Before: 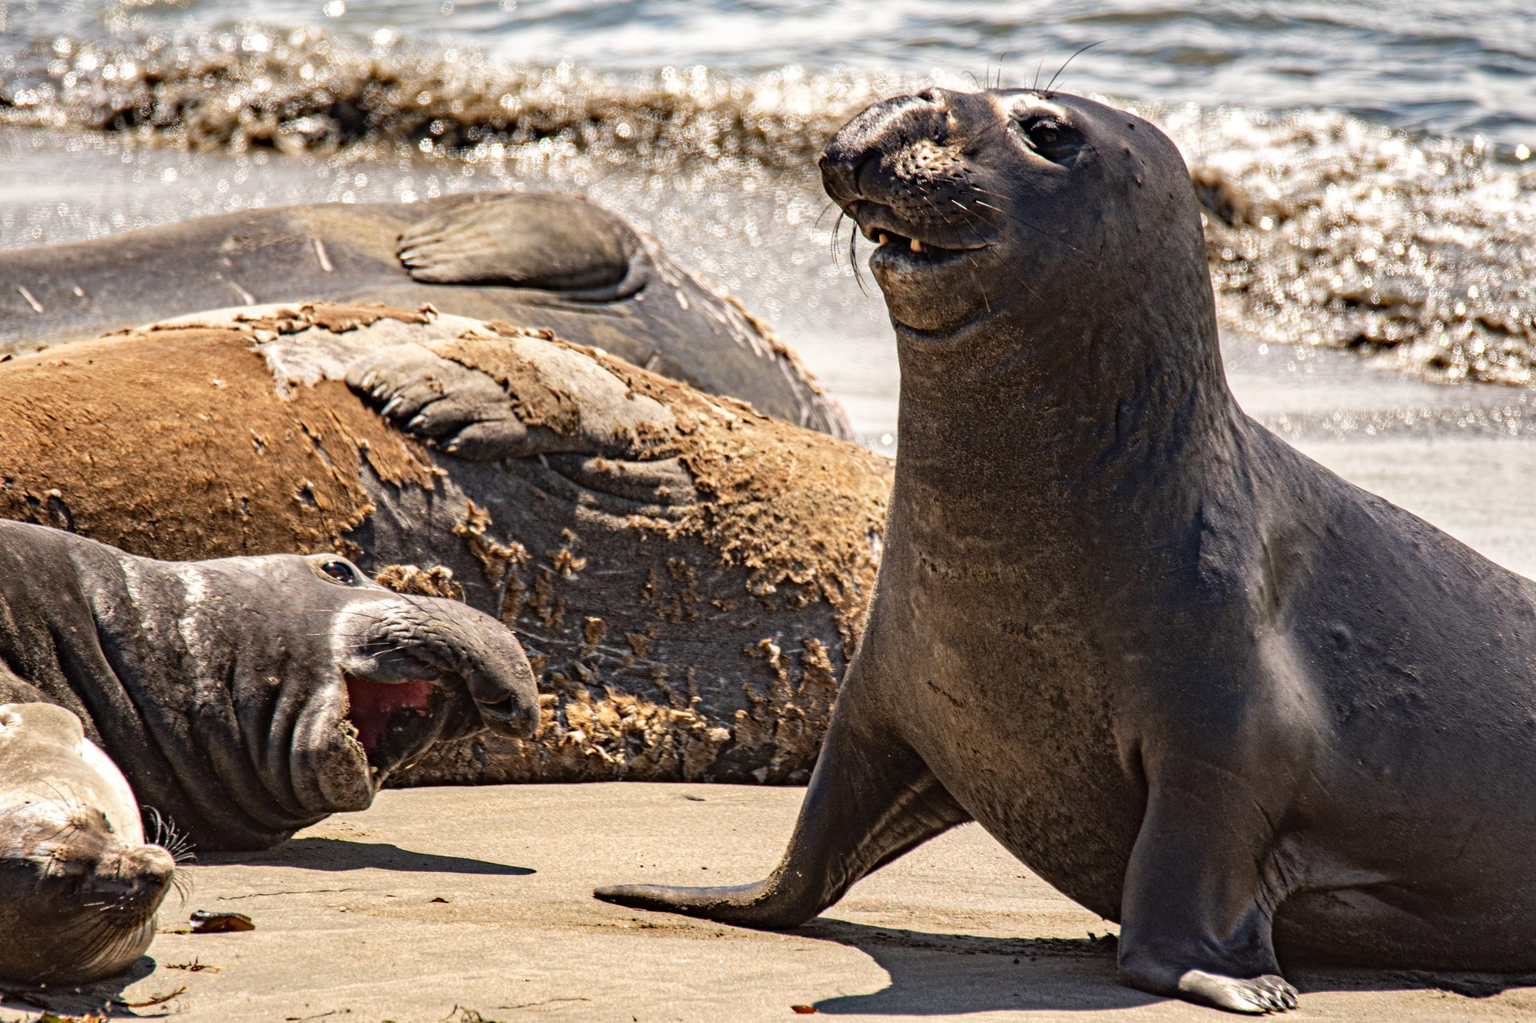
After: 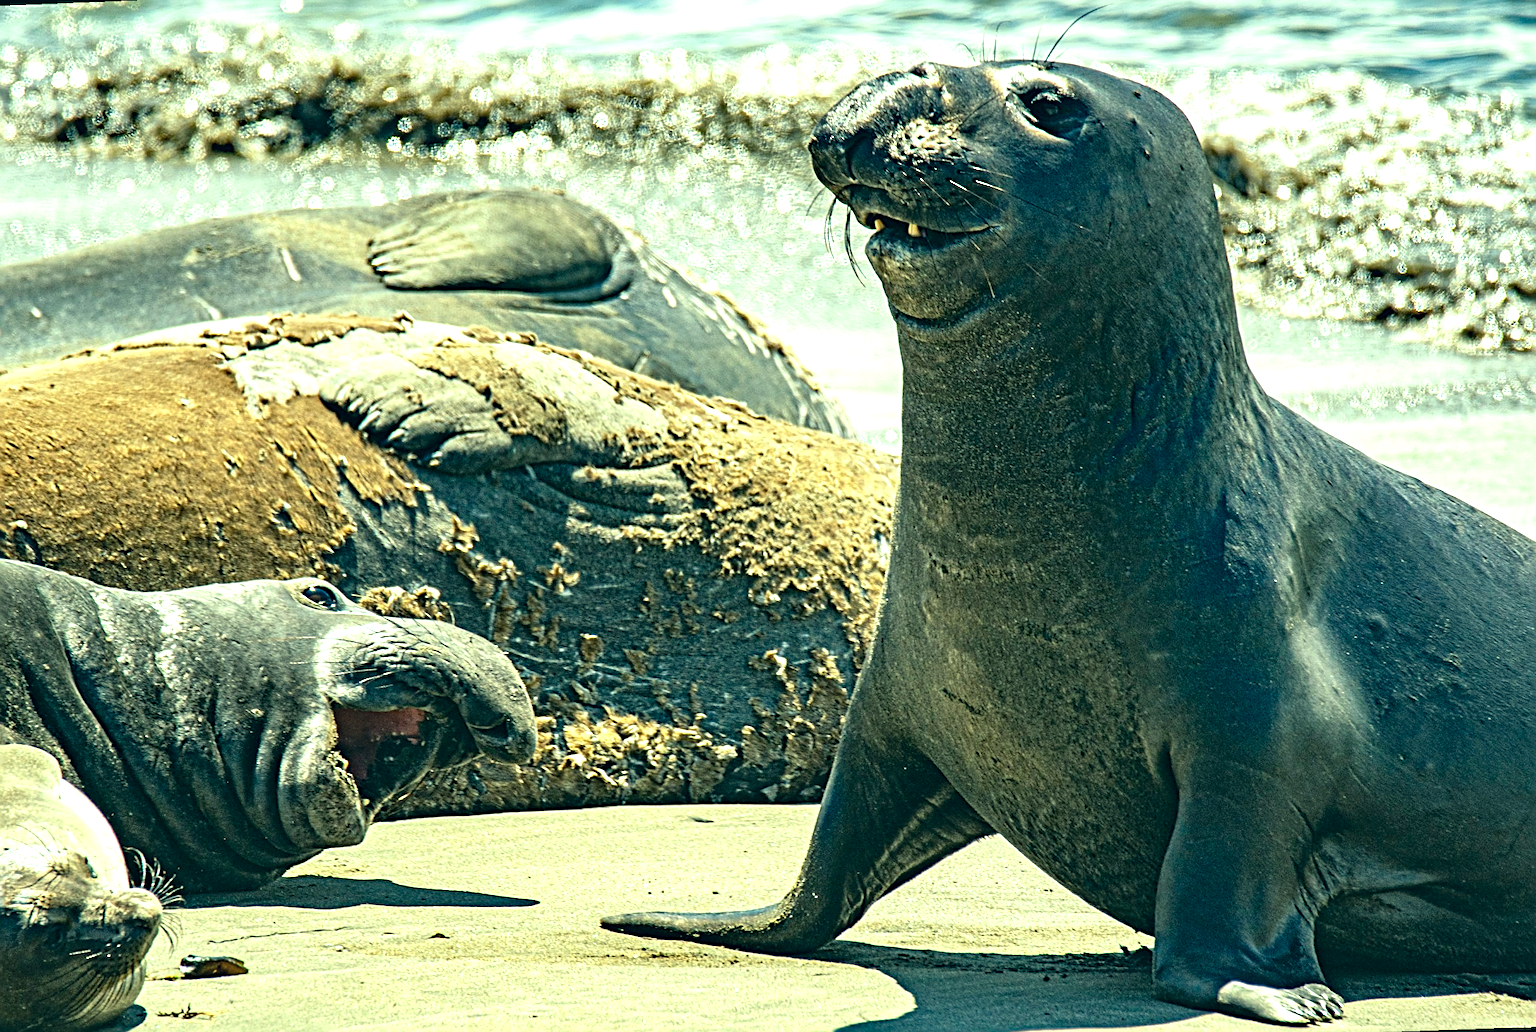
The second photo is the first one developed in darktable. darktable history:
rotate and perspective: rotation -2.12°, lens shift (vertical) 0.009, lens shift (horizontal) -0.008, automatic cropping original format, crop left 0.036, crop right 0.964, crop top 0.05, crop bottom 0.959
exposure: black level correction 0, exposure 0.68 EV, compensate exposure bias true, compensate highlight preservation false
sharpen: radius 3.025, amount 0.757
color correction: highlights a* -20.08, highlights b* 9.8, shadows a* -20.4, shadows b* -10.76
